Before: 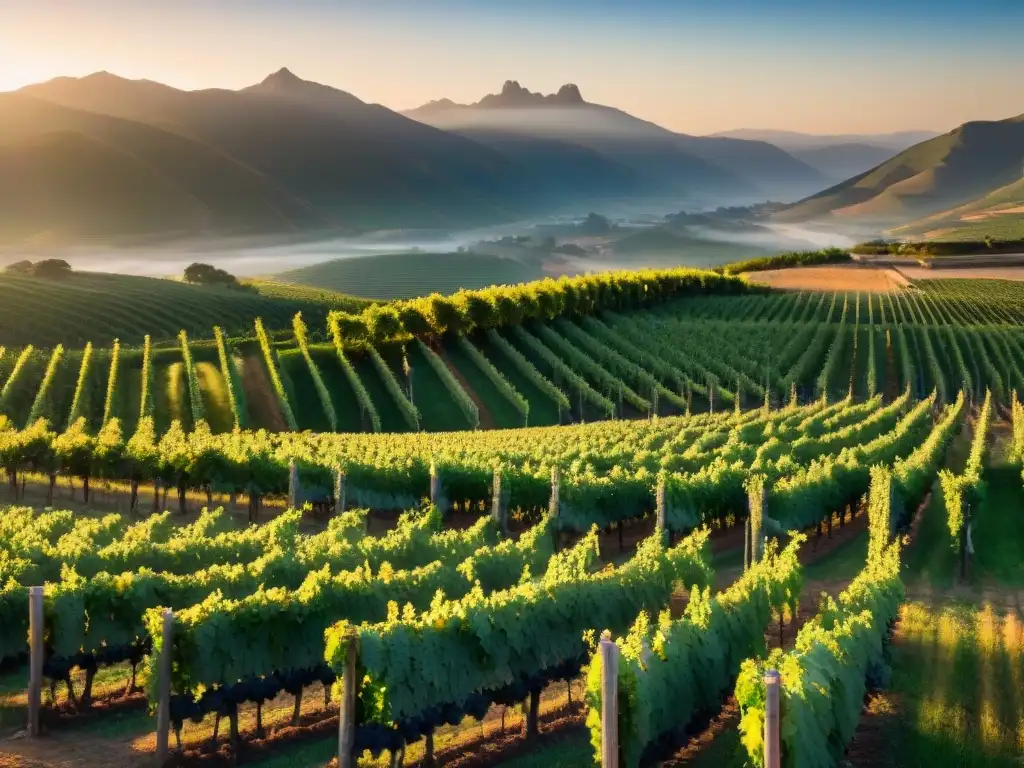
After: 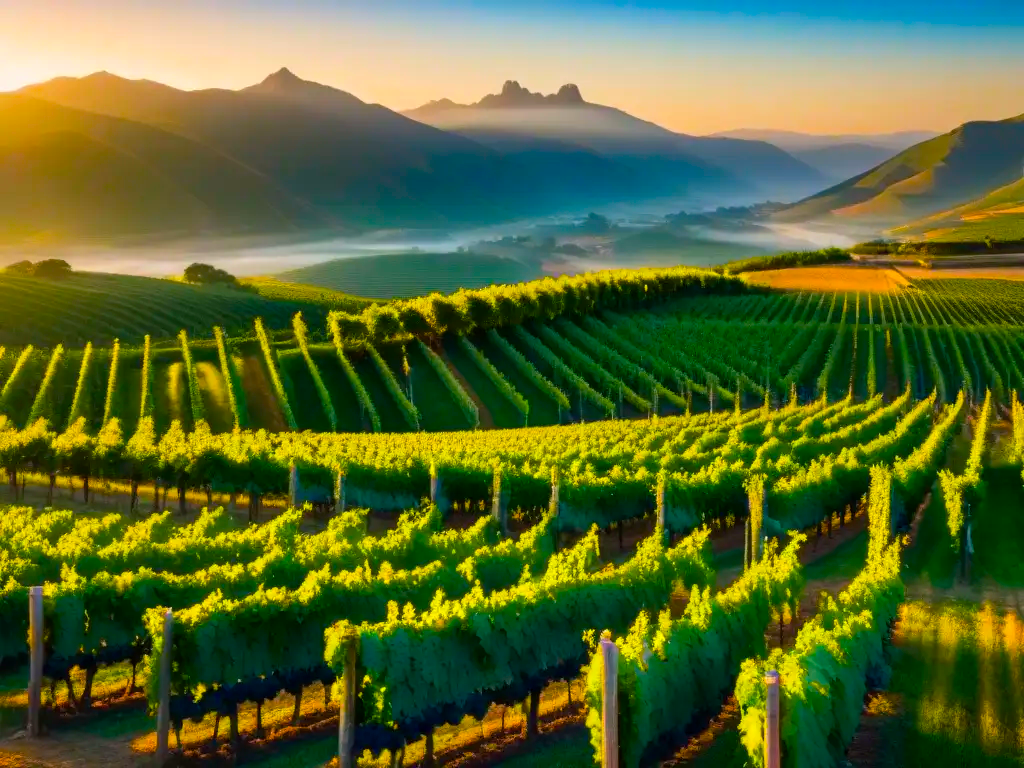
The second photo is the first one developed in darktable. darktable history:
color balance rgb: shadows lift › luminance -7.293%, shadows lift › chroma 2.364%, shadows lift › hue 167.49°, linear chroma grading › global chroma 14.693%, perceptual saturation grading › global saturation 30.013%, global vibrance 50.398%
